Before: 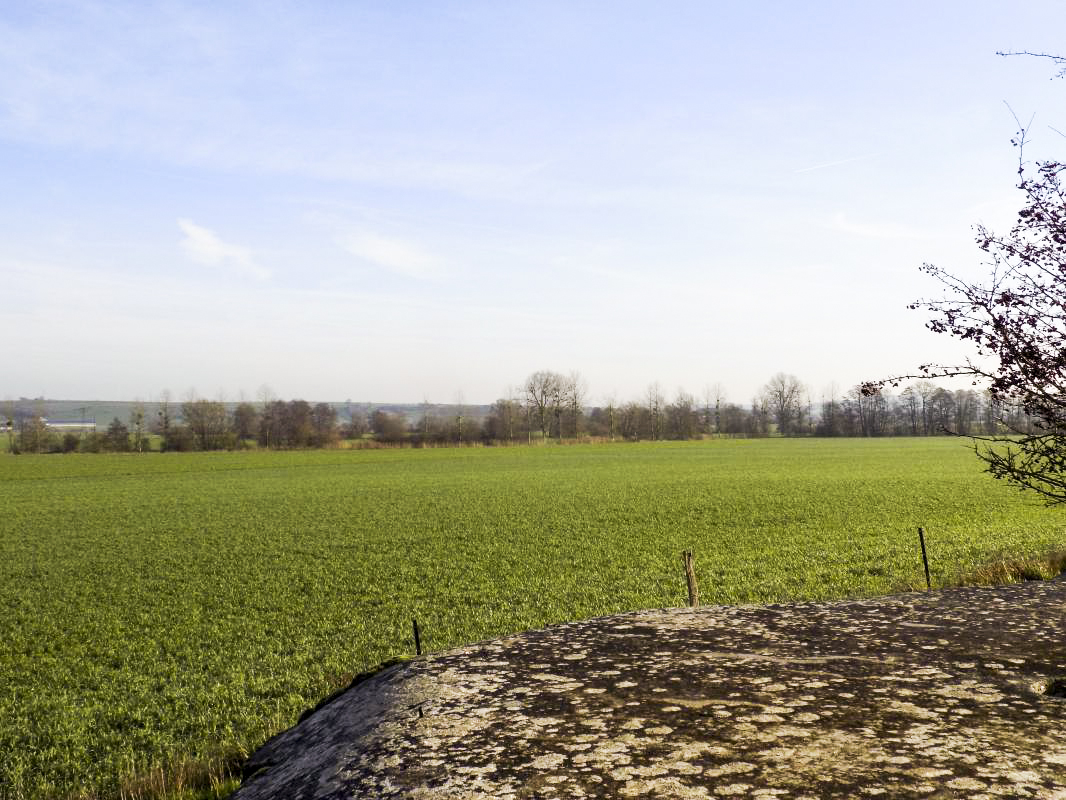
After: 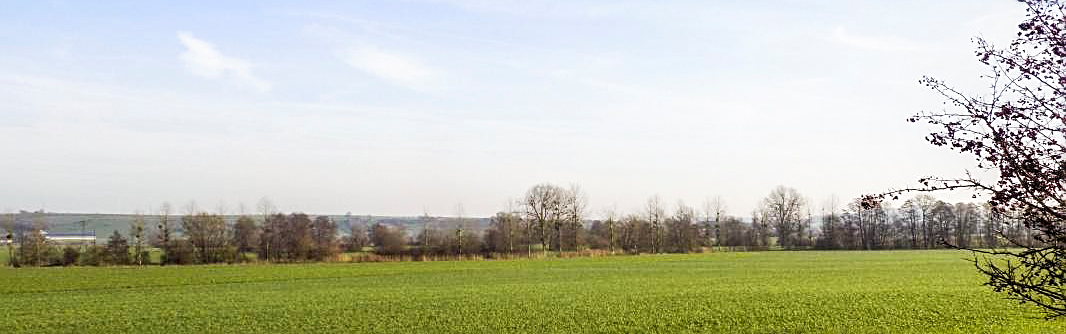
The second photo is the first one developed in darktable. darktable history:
crop and rotate: top 23.473%, bottom 34.652%
sharpen: on, module defaults
local contrast: on, module defaults
